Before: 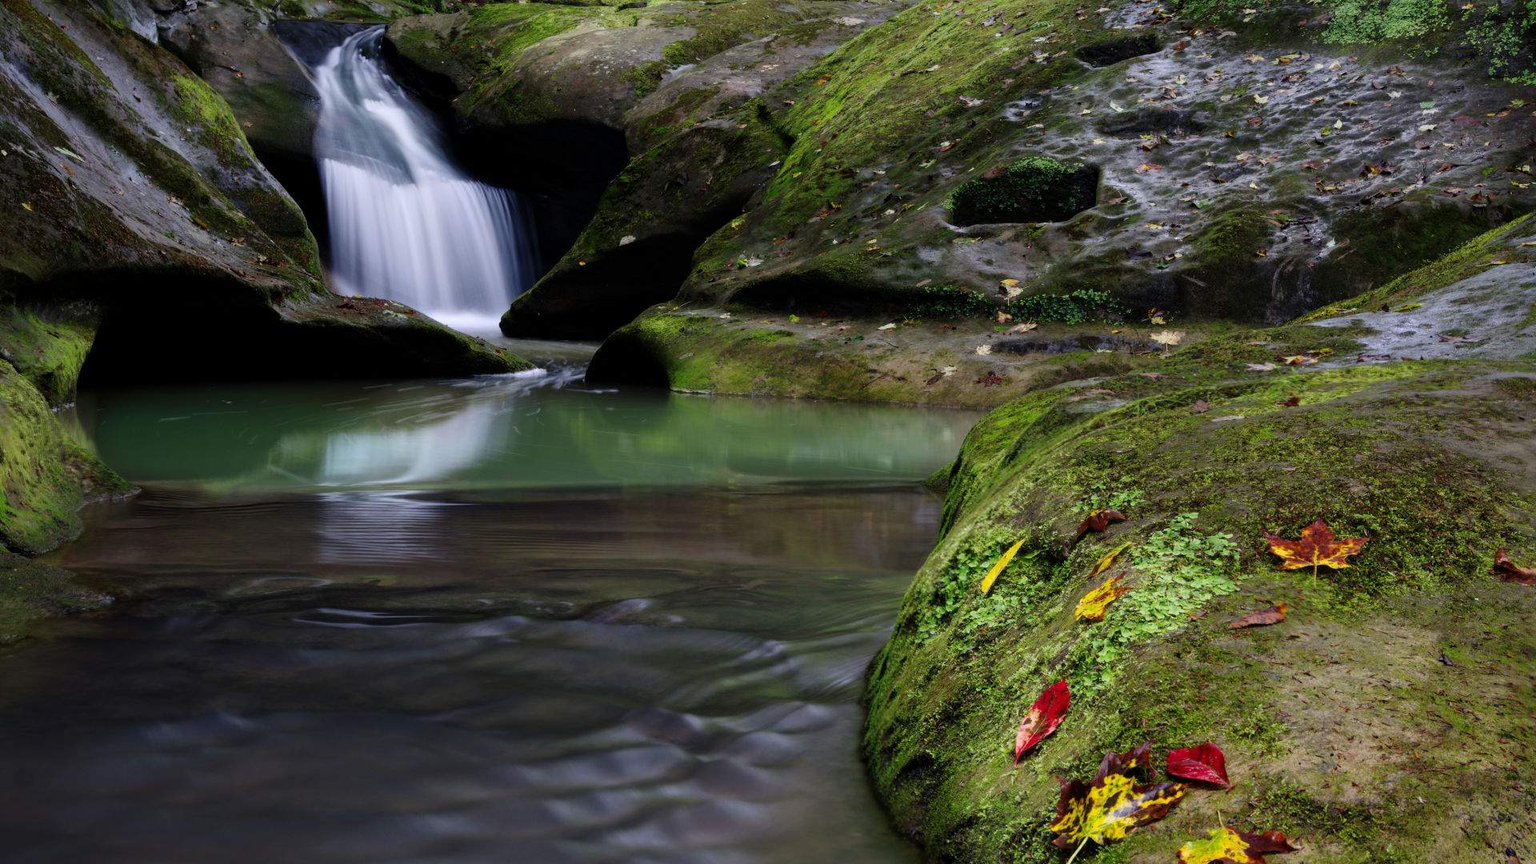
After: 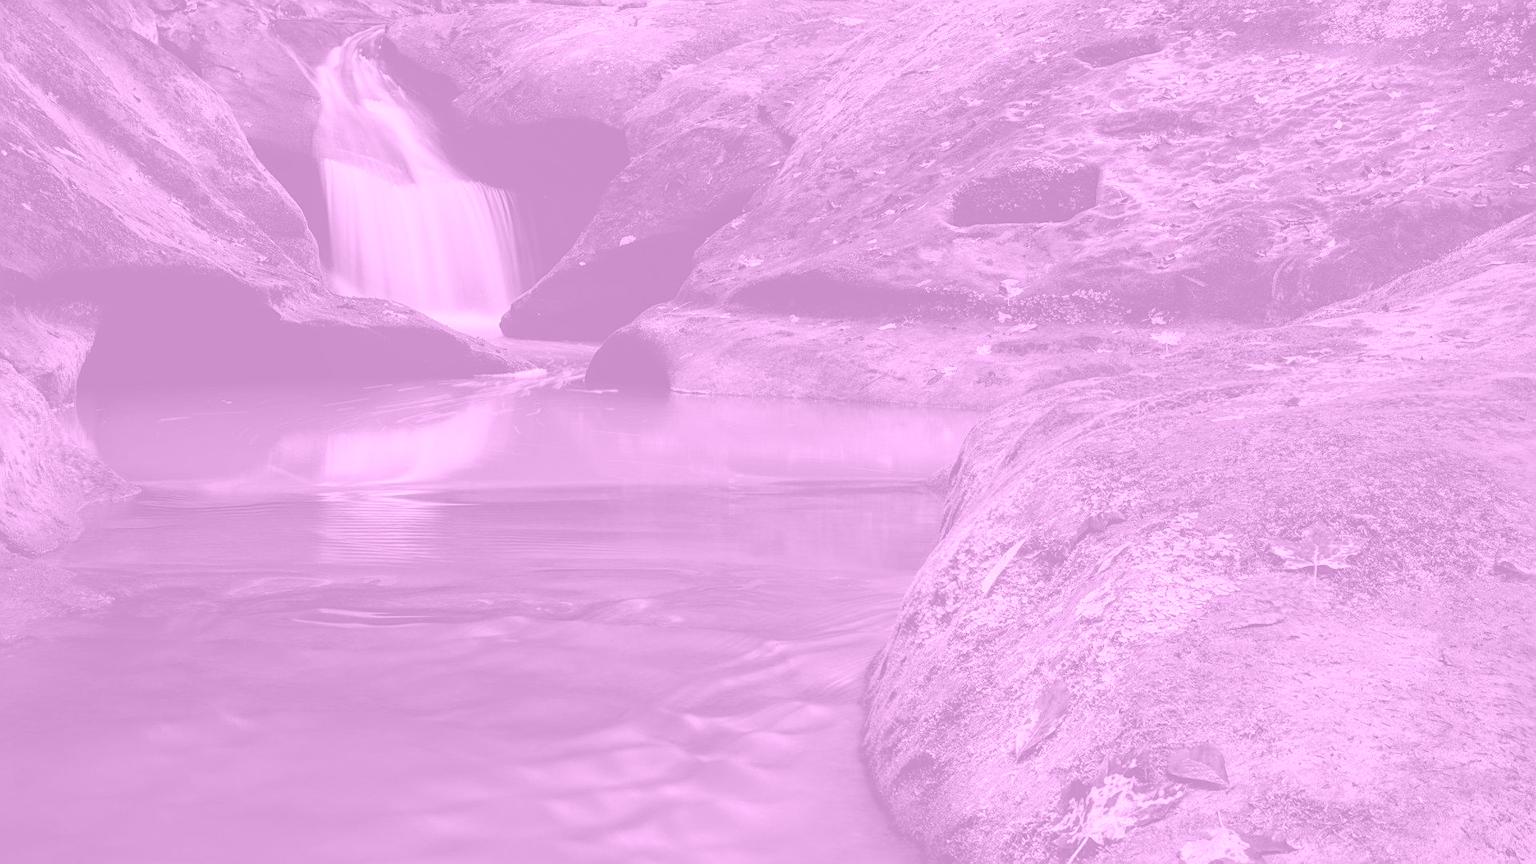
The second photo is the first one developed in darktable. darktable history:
local contrast: on, module defaults
sharpen: on, module defaults
colorize: hue 331.2°, saturation 69%, source mix 30.28%, lightness 69.02%, version 1
